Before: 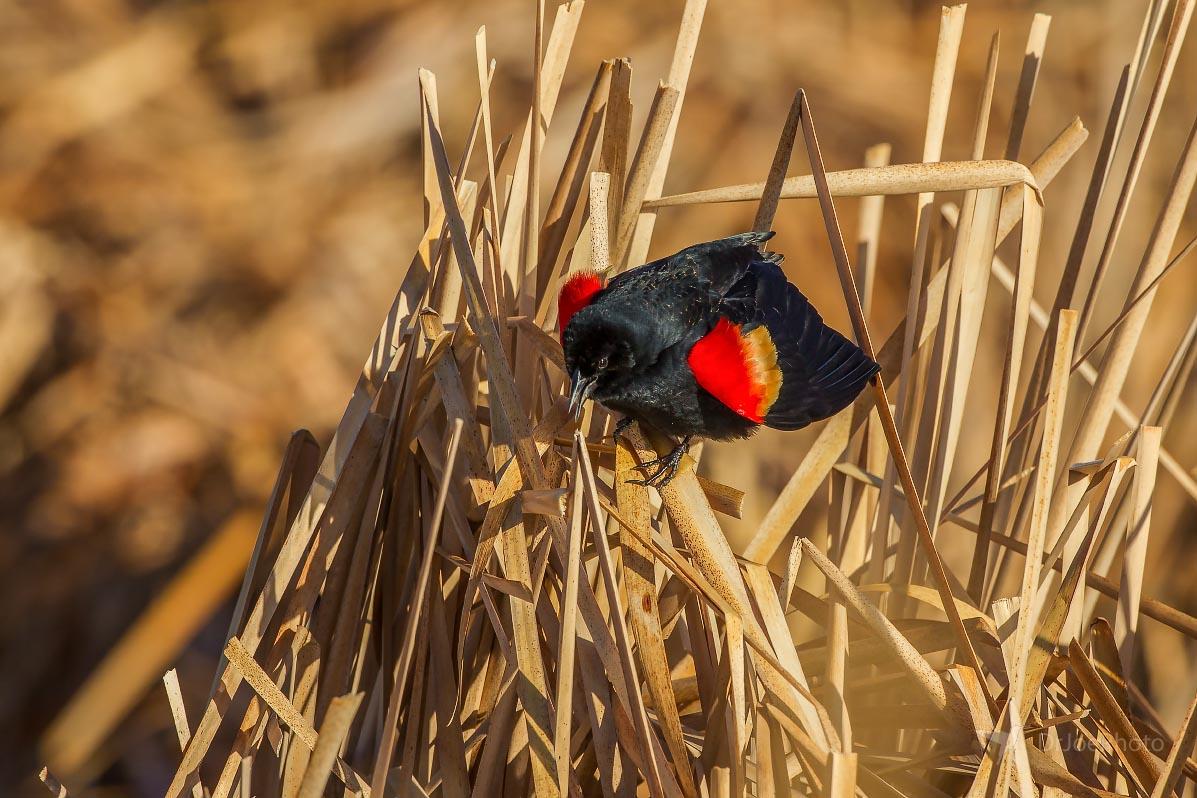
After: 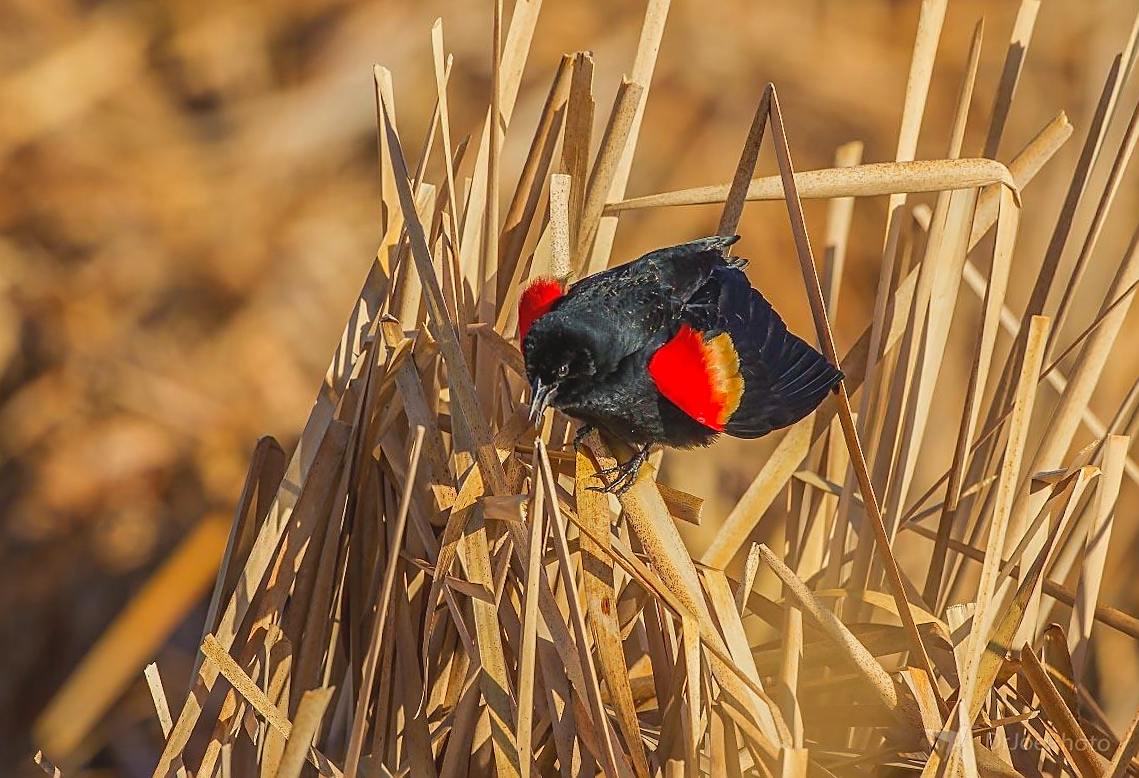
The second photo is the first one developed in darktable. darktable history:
contrast brightness saturation: contrast -0.1, brightness 0.05, saturation 0.08
sharpen: on, module defaults
rotate and perspective: rotation 0.074°, lens shift (vertical) 0.096, lens shift (horizontal) -0.041, crop left 0.043, crop right 0.952, crop top 0.024, crop bottom 0.979
color correction: highlights a* 0.003, highlights b* -0.283
